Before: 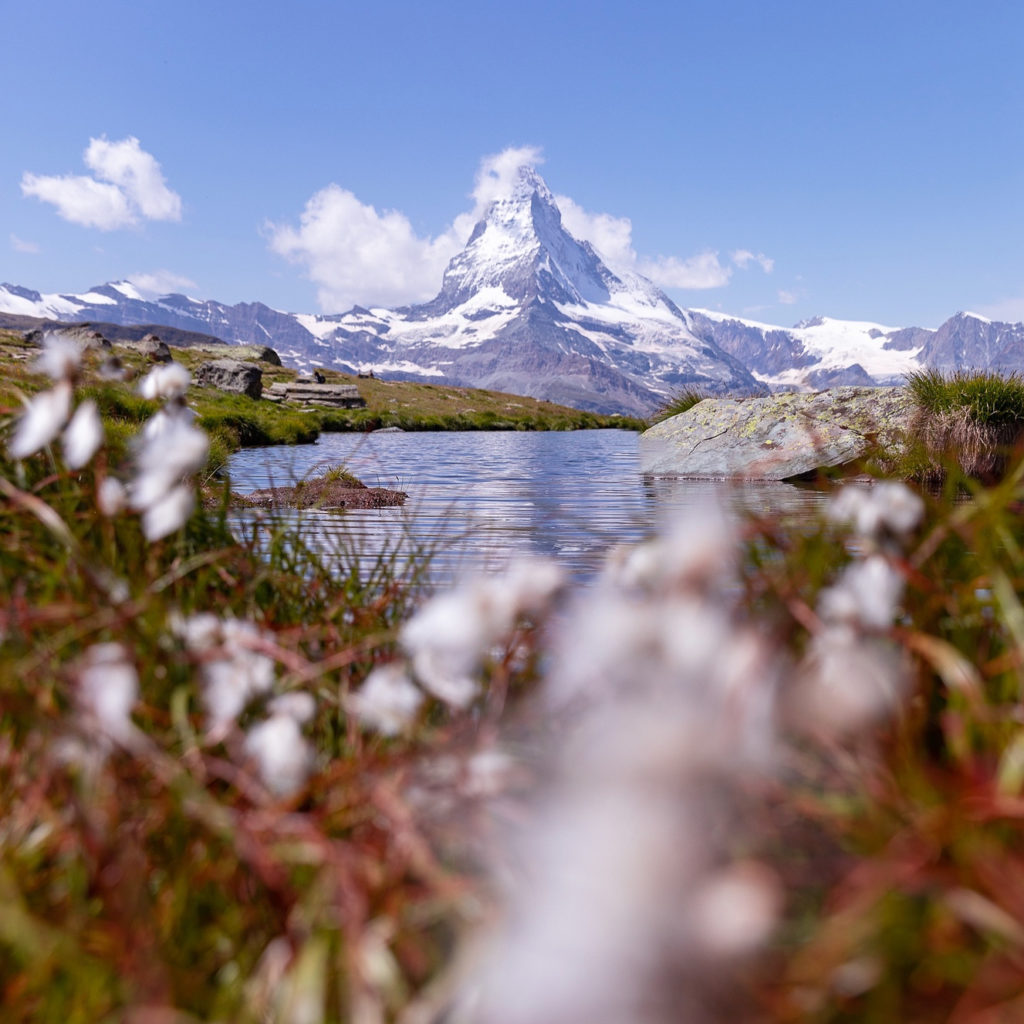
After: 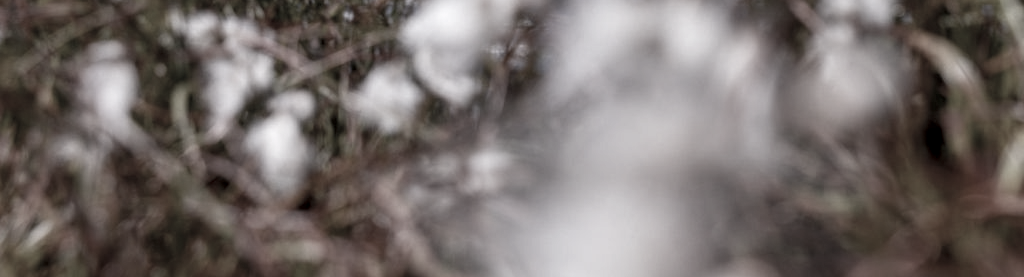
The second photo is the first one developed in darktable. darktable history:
color correction: highlights b* 0.038, saturation 0.246
crop and rotate: top 58.878%, bottom 14.03%
local contrast: on, module defaults
